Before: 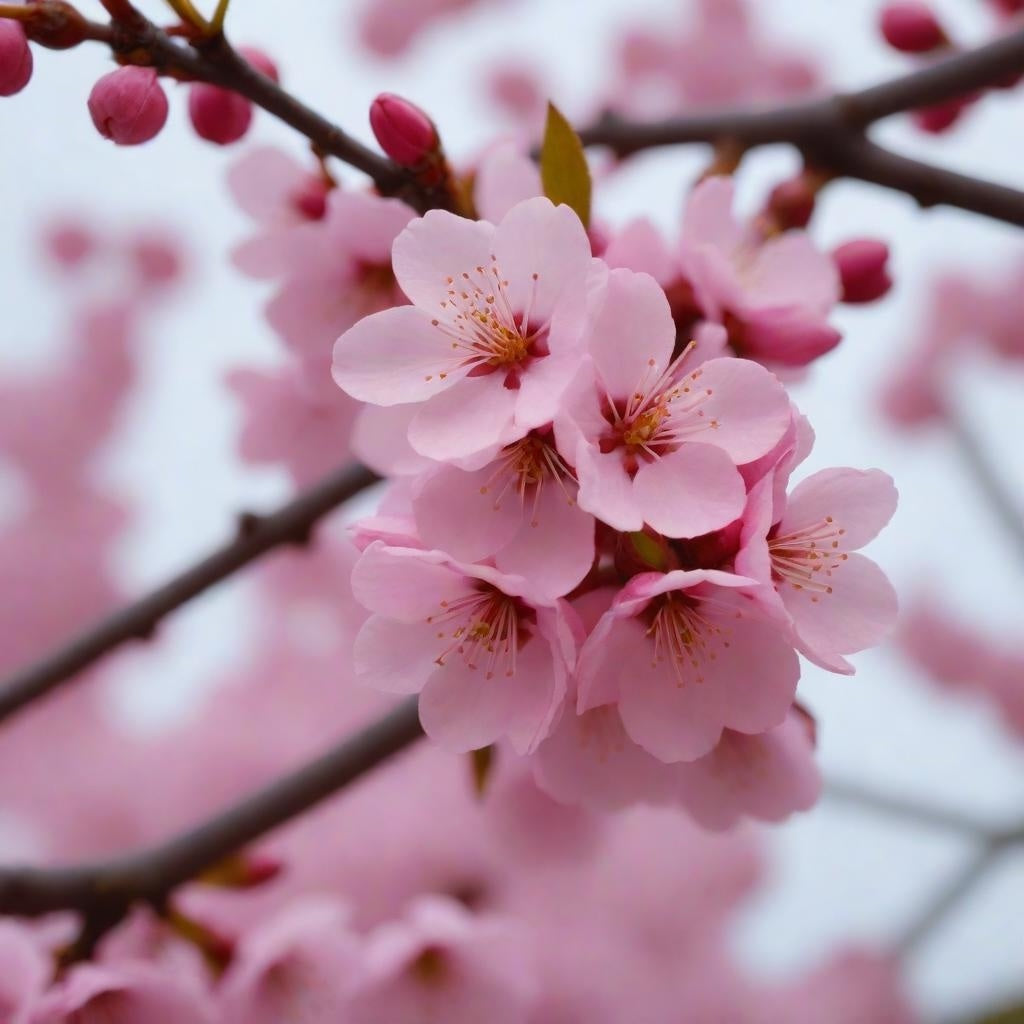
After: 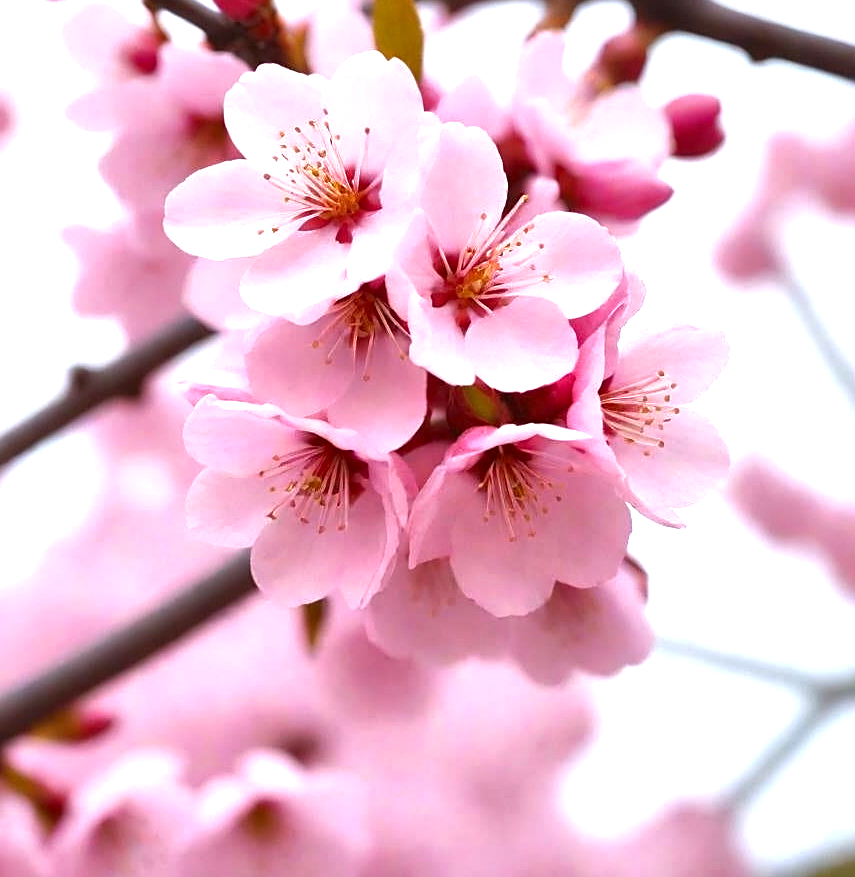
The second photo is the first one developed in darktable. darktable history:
crop: left 16.476%, top 14.263%
local contrast: mode bilateral grid, contrast 25, coarseness 46, detail 151%, midtone range 0.2
exposure: black level correction 0, exposure 1.102 EV, compensate highlight preservation false
sharpen: on, module defaults
